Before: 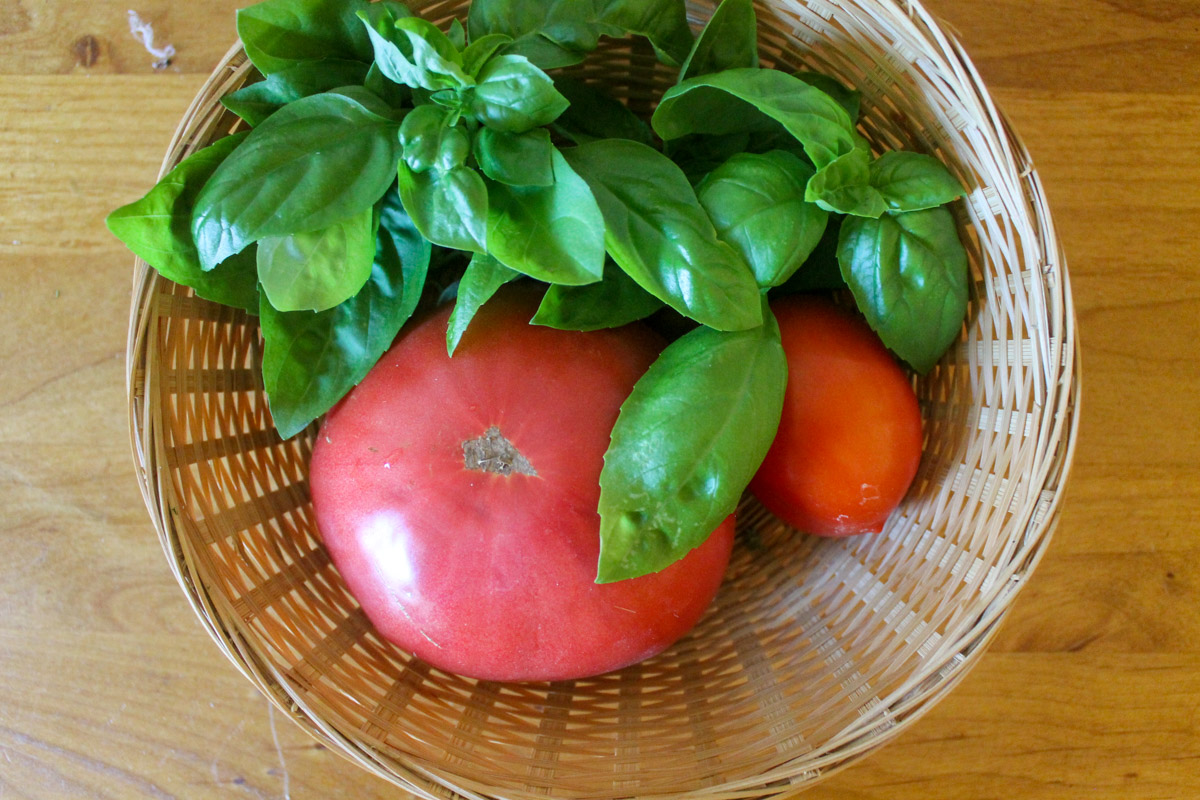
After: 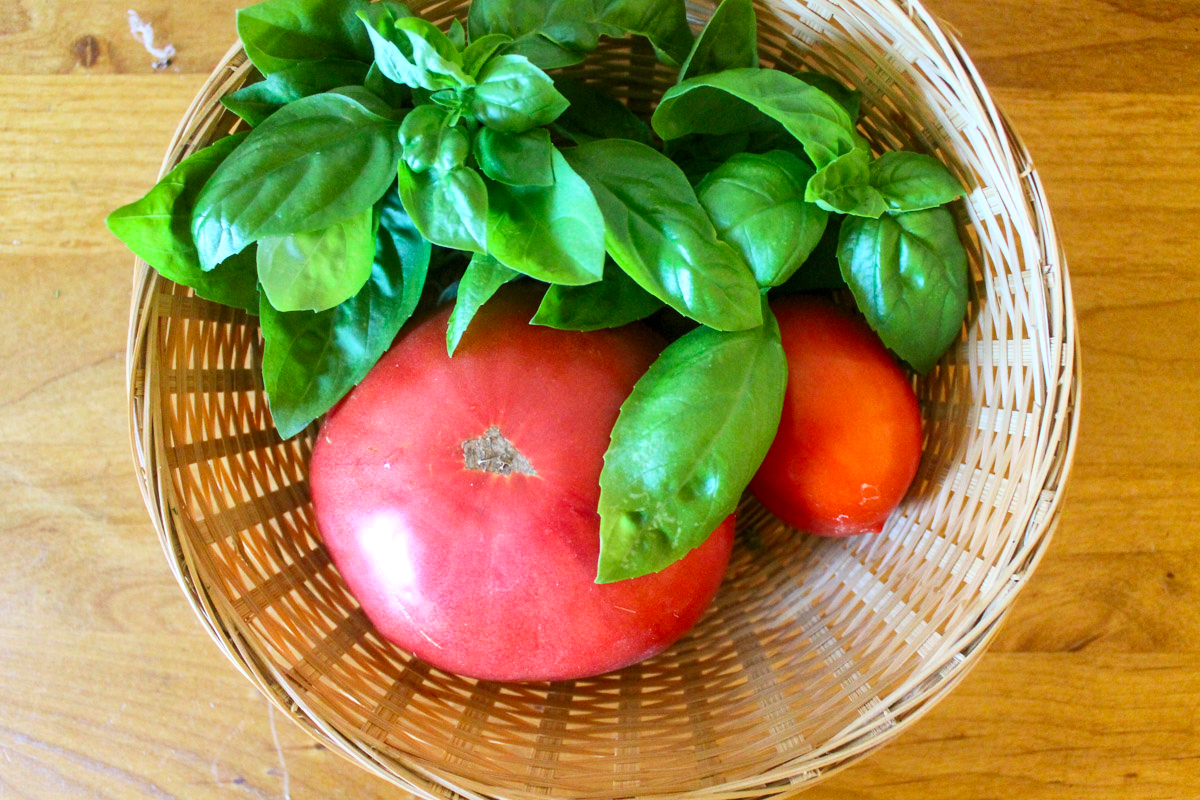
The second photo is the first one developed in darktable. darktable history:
local contrast: mode bilateral grid, contrast 20, coarseness 49, detail 119%, midtone range 0.2
contrast brightness saturation: contrast 0.202, brightness 0.162, saturation 0.219
